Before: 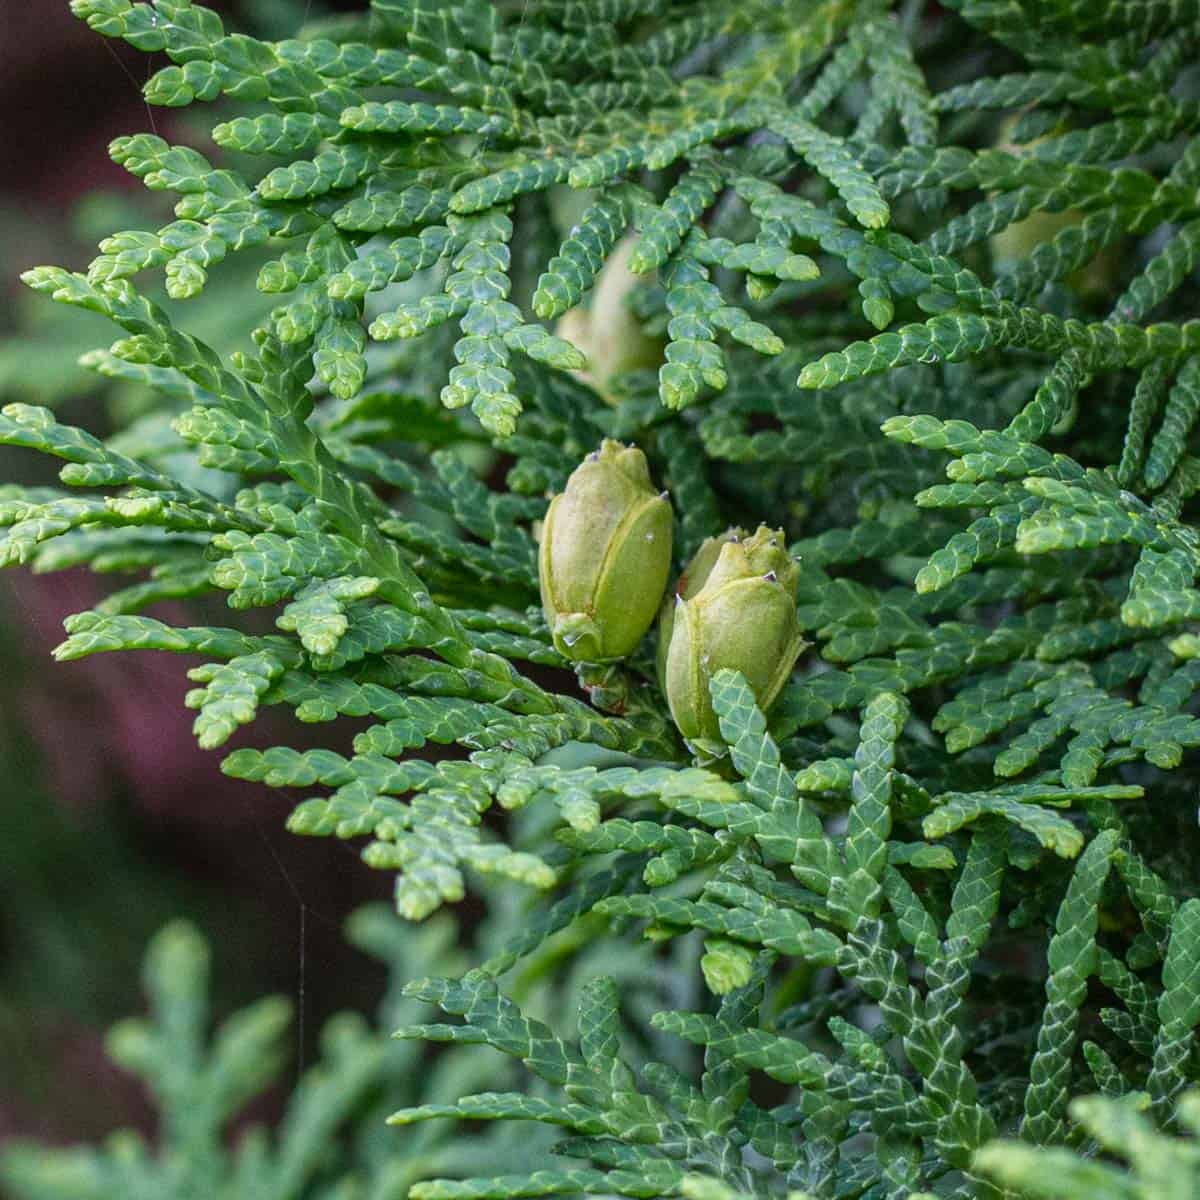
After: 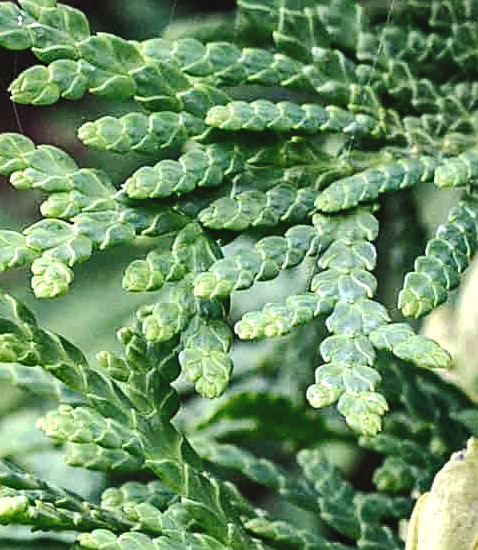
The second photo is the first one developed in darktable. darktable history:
tone equalizer: -8 EV -0.389 EV, -7 EV -0.427 EV, -6 EV -0.297 EV, -5 EV -0.195 EV, -3 EV 0.239 EV, -2 EV 0.328 EV, -1 EV 0.384 EV, +0 EV 0.396 EV, edges refinement/feathering 500, mask exposure compensation -1.57 EV, preserve details no
shadows and highlights: low approximation 0.01, soften with gaussian
sharpen: on, module defaults
color balance rgb: highlights gain › luminance 6.13%, highlights gain › chroma 2.515%, highlights gain › hue 92.48°, linear chroma grading › shadows -6.354%, linear chroma grading › highlights -8.119%, linear chroma grading › global chroma -10.135%, linear chroma grading › mid-tones -7.759%, perceptual saturation grading › global saturation 5.378%, global vibrance 6.632%, contrast 12.95%, saturation formula JzAzBz (2021)
tone curve: curves: ch0 [(0, 0) (0.003, 0.054) (0.011, 0.058) (0.025, 0.069) (0.044, 0.087) (0.069, 0.1) (0.1, 0.123) (0.136, 0.152) (0.177, 0.183) (0.224, 0.234) (0.277, 0.291) (0.335, 0.367) (0.399, 0.441) (0.468, 0.524) (0.543, 0.6) (0.623, 0.673) (0.709, 0.744) (0.801, 0.812) (0.898, 0.89) (1, 1)], preserve colors none
crop and rotate: left 11.198%, top 0.097%, right 48.911%, bottom 54.02%
